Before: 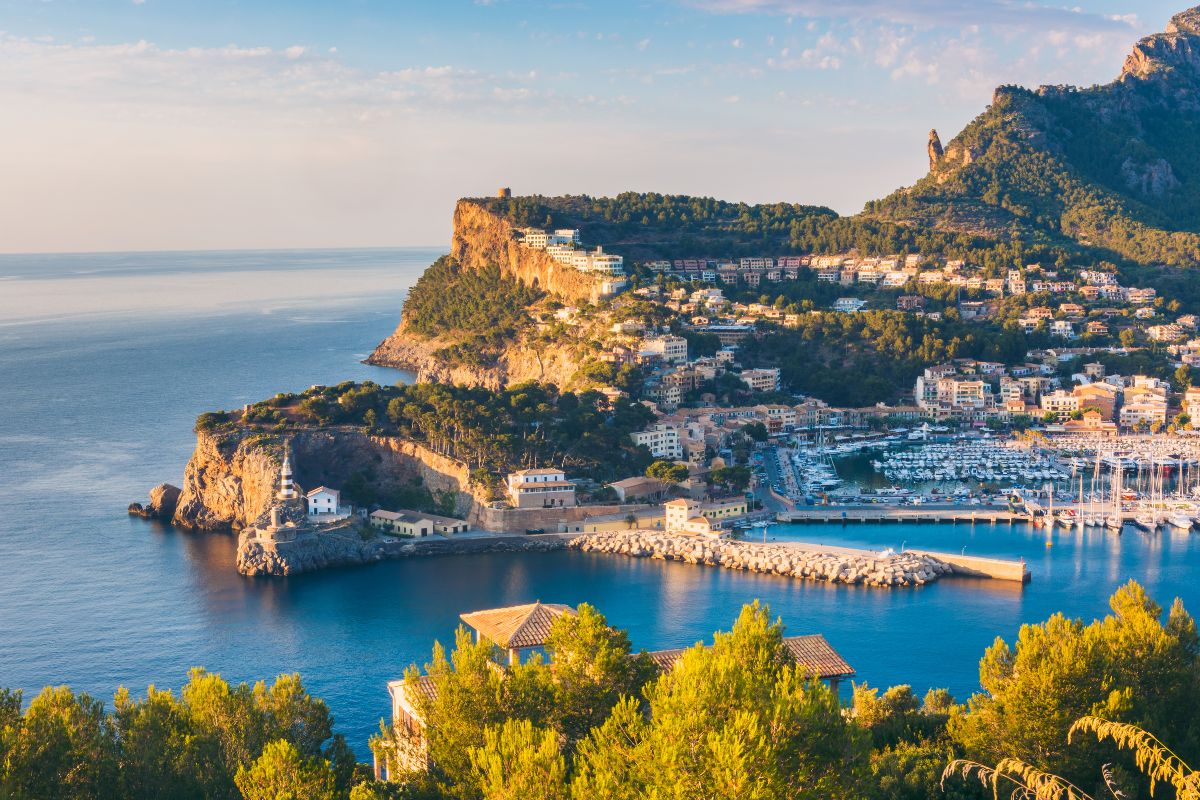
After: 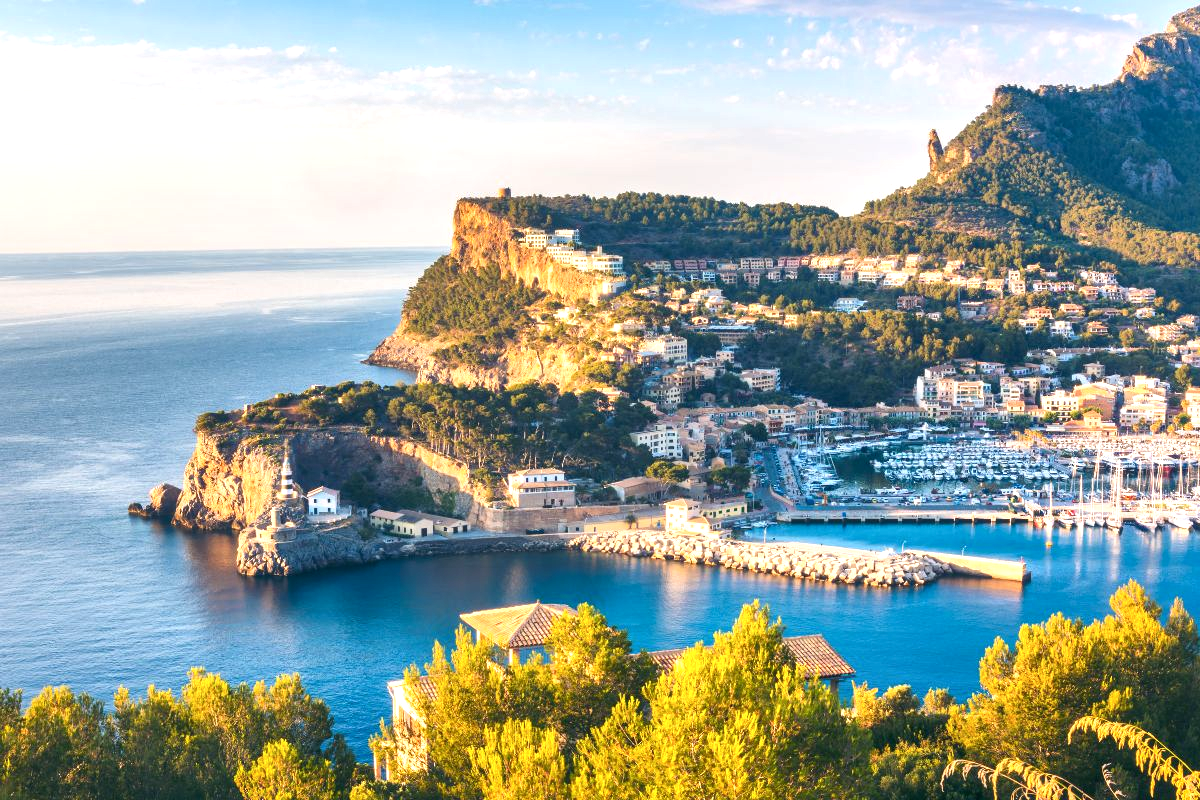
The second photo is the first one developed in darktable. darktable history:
exposure: exposure 0.636 EV, compensate highlight preservation false
local contrast: mode bilateral grid, contrast 20, coarseness 50, detail 140%, midtone range 0.2
